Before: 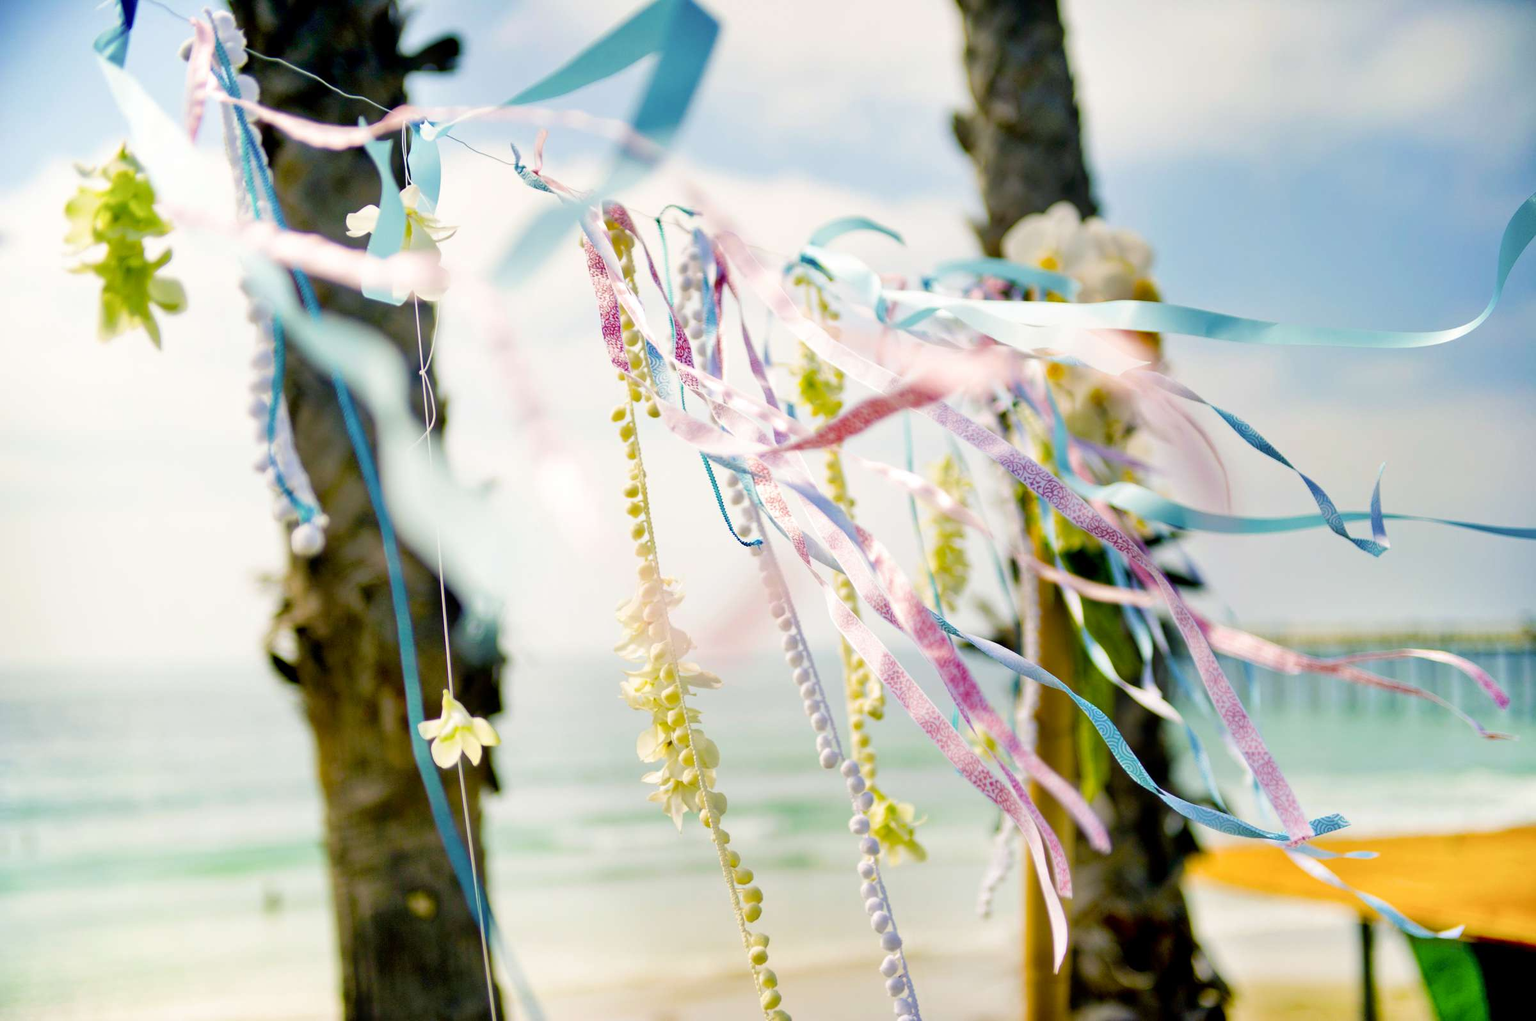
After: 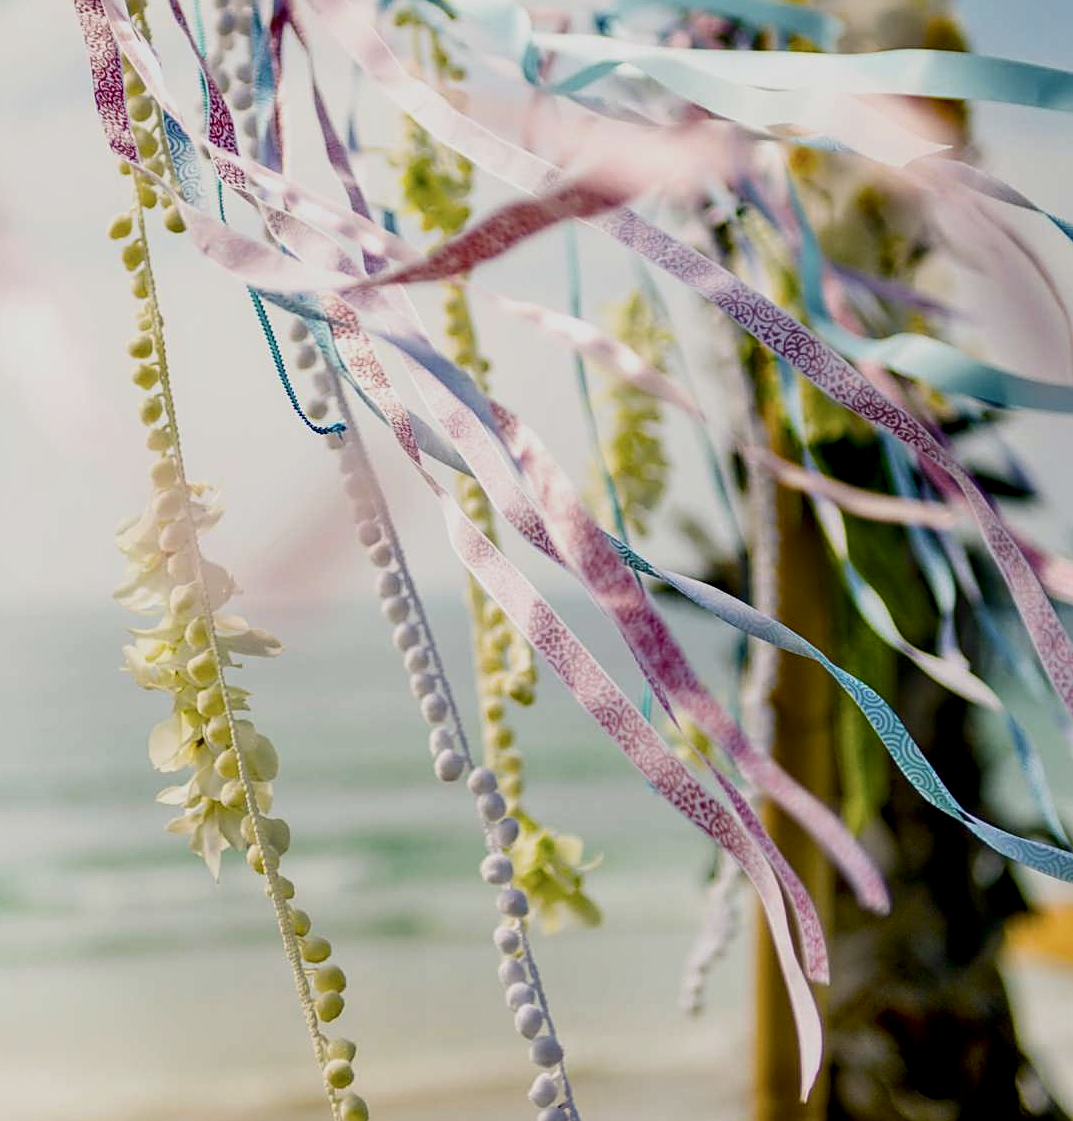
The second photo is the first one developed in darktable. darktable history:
tone curve: curves: ch0 [(0, 0) (0.077, 0.082) (0.765, 0.73) (1, 1)], preserve colors none
crop: left 35.274%, top 26.35%, right 19.986%, bottom 3.411%
contrast brightness saturation: contrast 0.241, brightness 0.085
exposure: black level correction 0, exposure -0.824 EV, compensate highlight preservation false
local contrast: detail 130%
sharpen: on, module defaults
